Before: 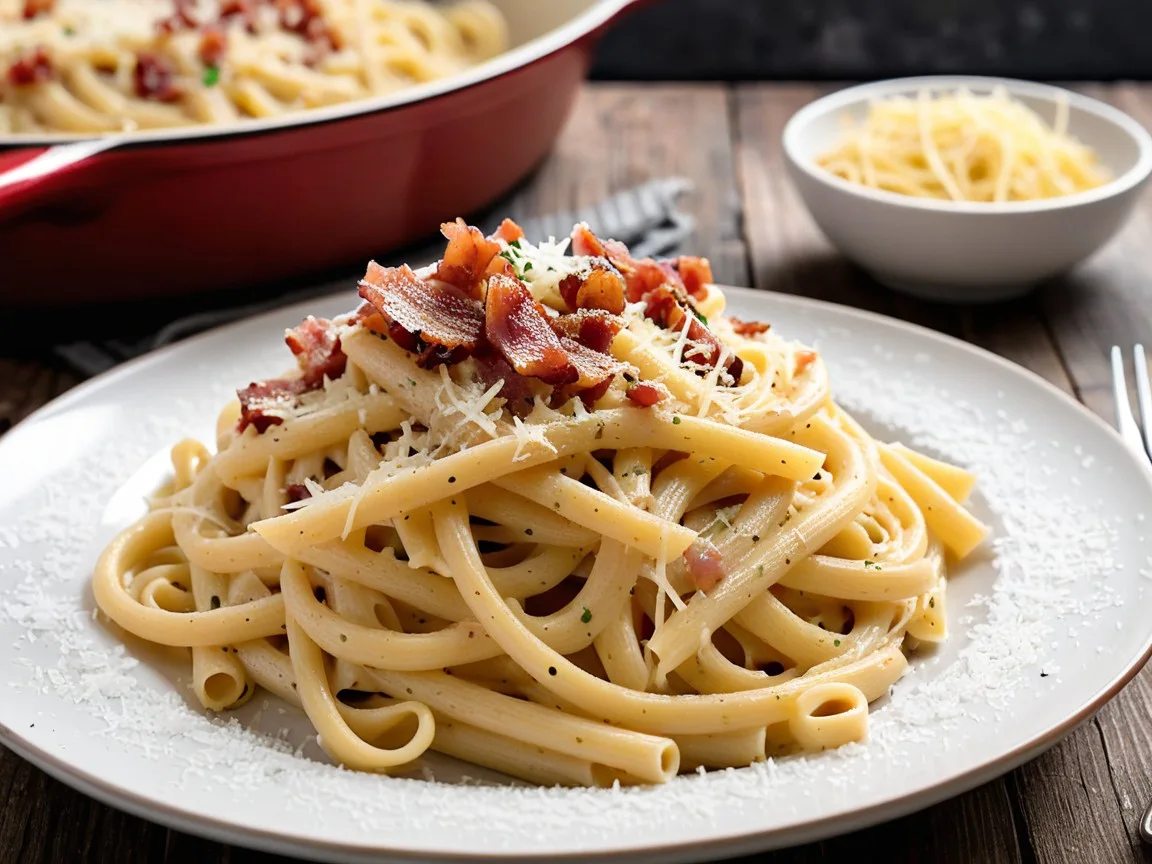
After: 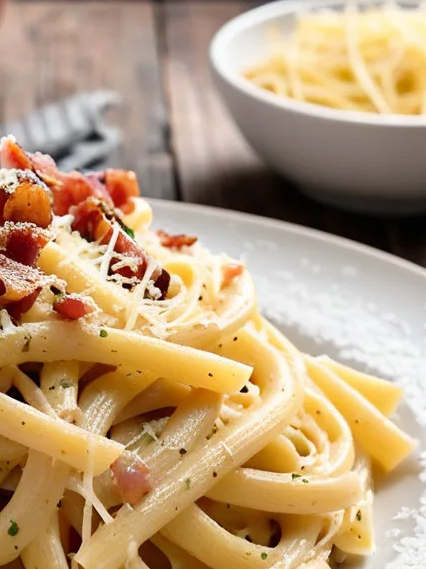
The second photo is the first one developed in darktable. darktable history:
tone equalizer: on, module defaults
crop and rotate: left 49.742%, top 10.089%, right 13.258%, bottom 23.959%
